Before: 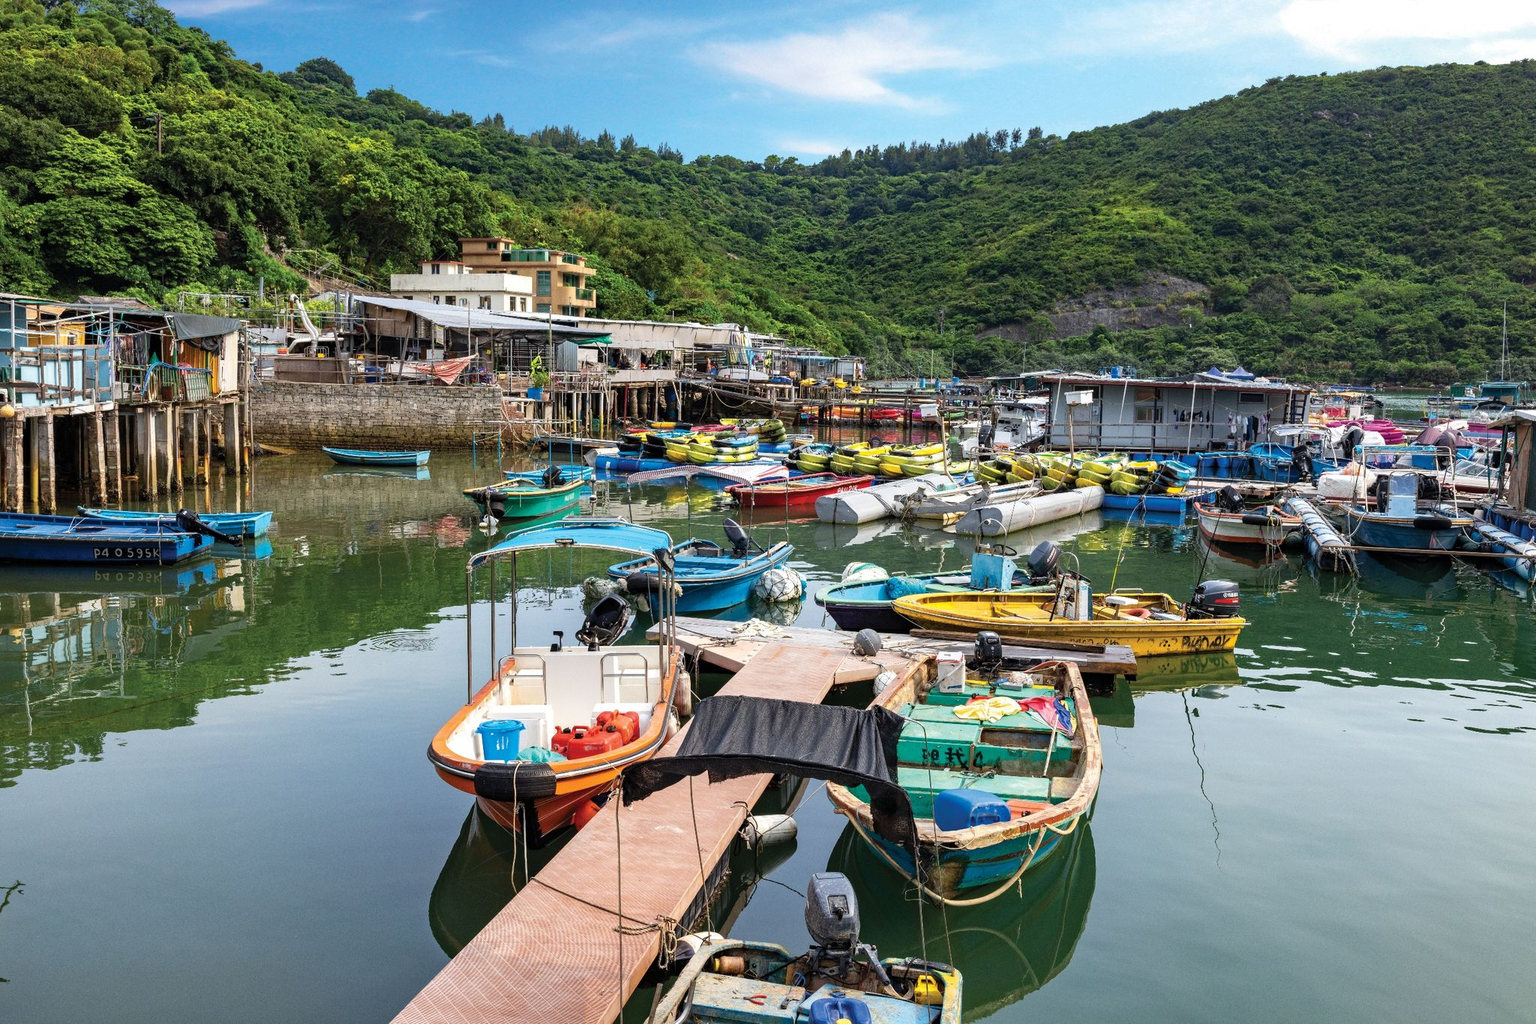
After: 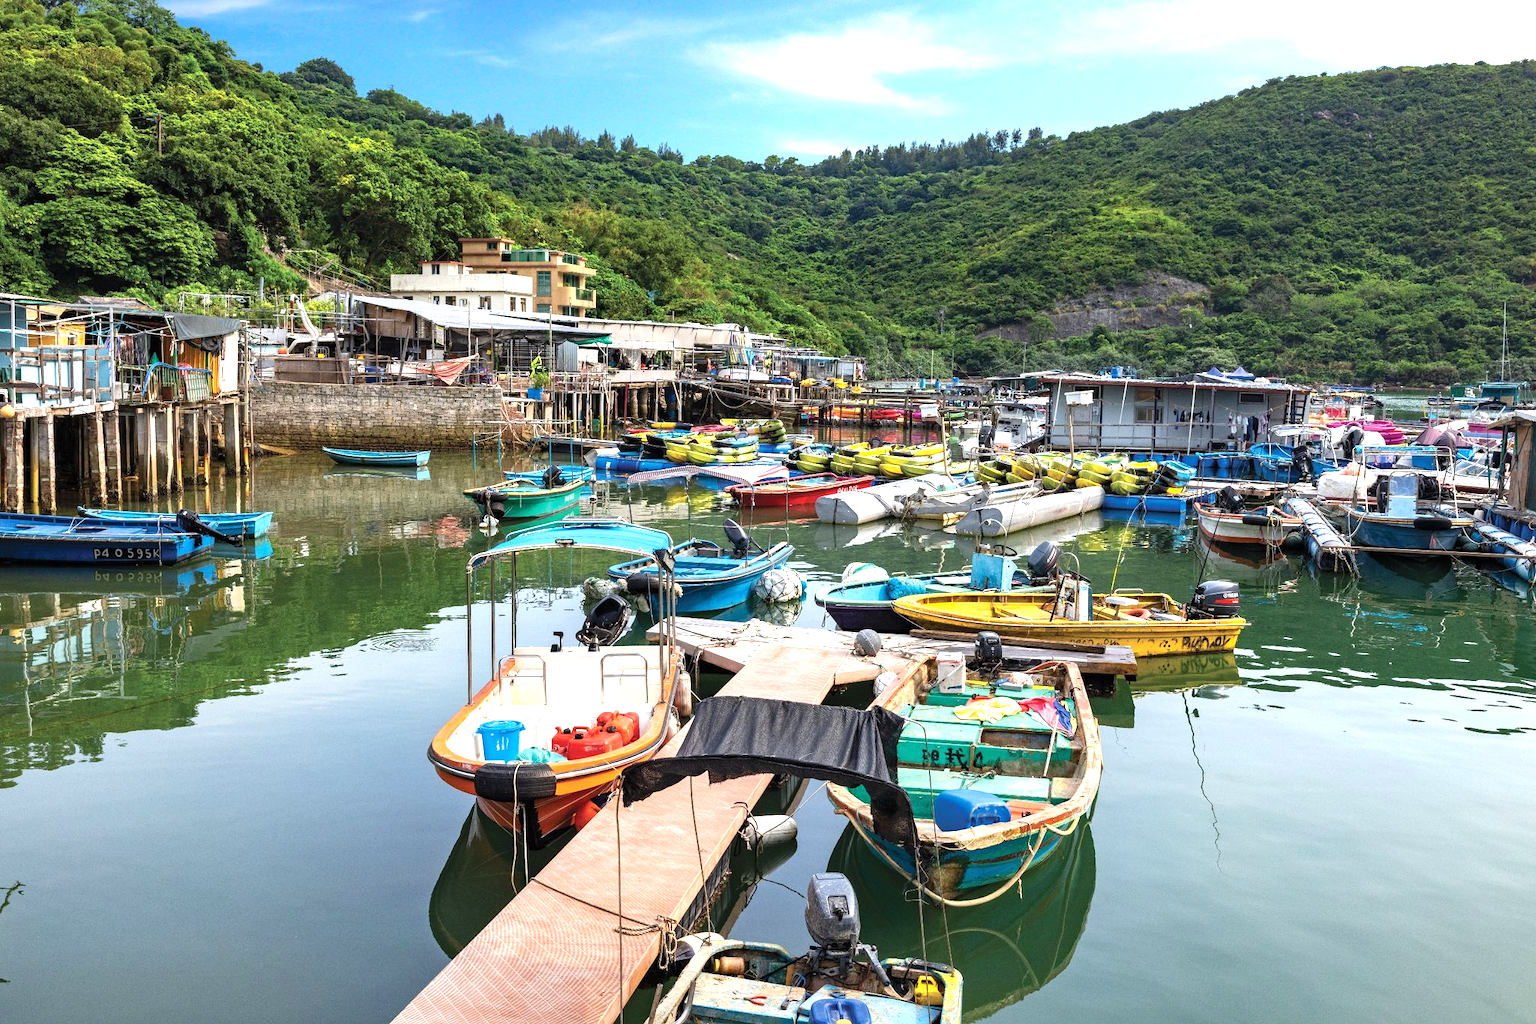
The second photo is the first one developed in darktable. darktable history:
exposure: black level correction 0, exposure 0.6 EV, compensate exposure bias true, compensate highlight preservation false
tone equalizer: on, module defaults
